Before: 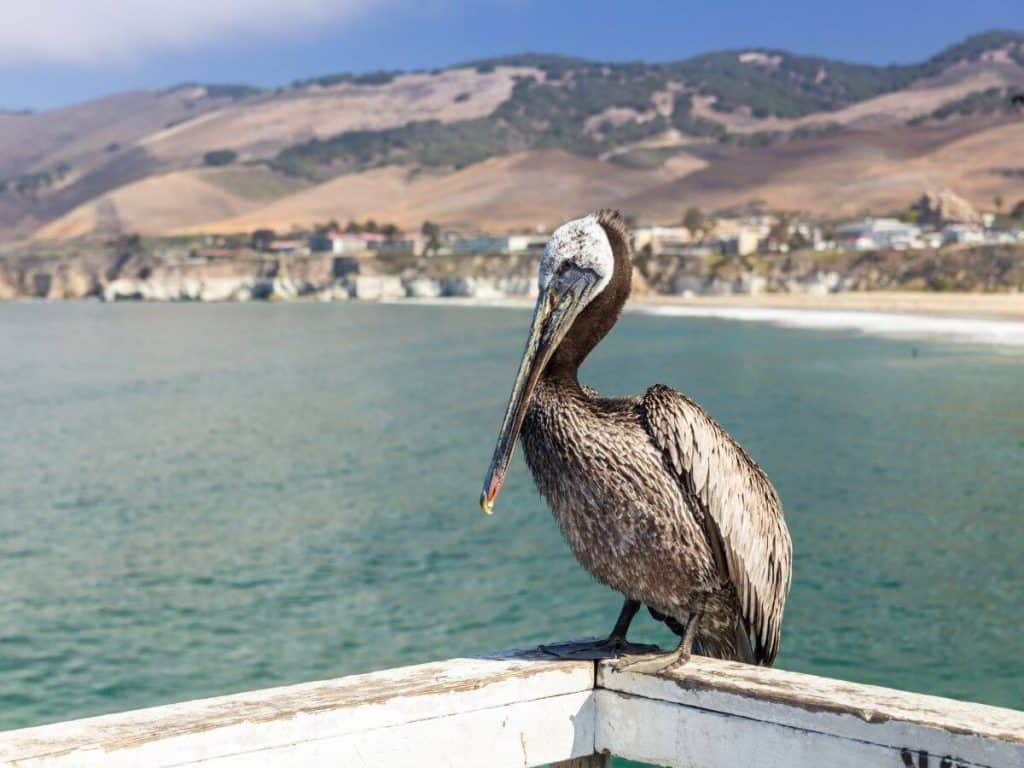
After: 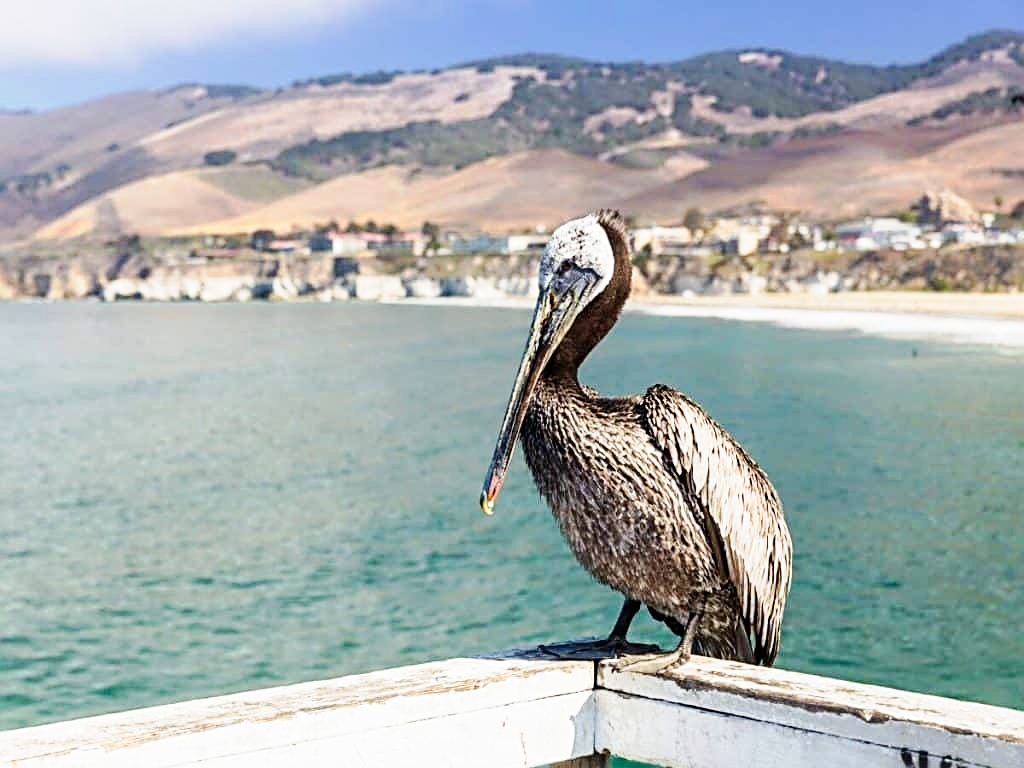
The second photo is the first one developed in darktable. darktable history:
sharpen: radius 2.532, amount 0.632
exposure: exposure 0.203 EV, compensate exposure bias true, compensate highlight preservation false
tone curve: curves: ch0 [(0, 0) (0.035, 0.011) (0.133, 0.076) (0.285, 0.265) (0.491, 0.541) (0.617, 0.693) (0.704, 0.77) (0.794, 0.865) (0.895, 0.938) (1, 0.976)]; ch1 [(0, 0) (0.318, 0.278) (0.444, 0.427) (0.502, 0.497) (0.543, 0.547) (0.601, 0.641) (0.746, 0.764) (1, 1)]; ch2 [(0, 0) (0.316, 0.292) (0.381, 0.37) (0.423, 0.448) (0.476, 0.482) (0.502, 0.5) (0.543, 0.547) (0.587, 0.613) (0.642, 0.672) (0.704, 0.727) (0.865, 0.827) (1, 0.951)], preserve colors none
